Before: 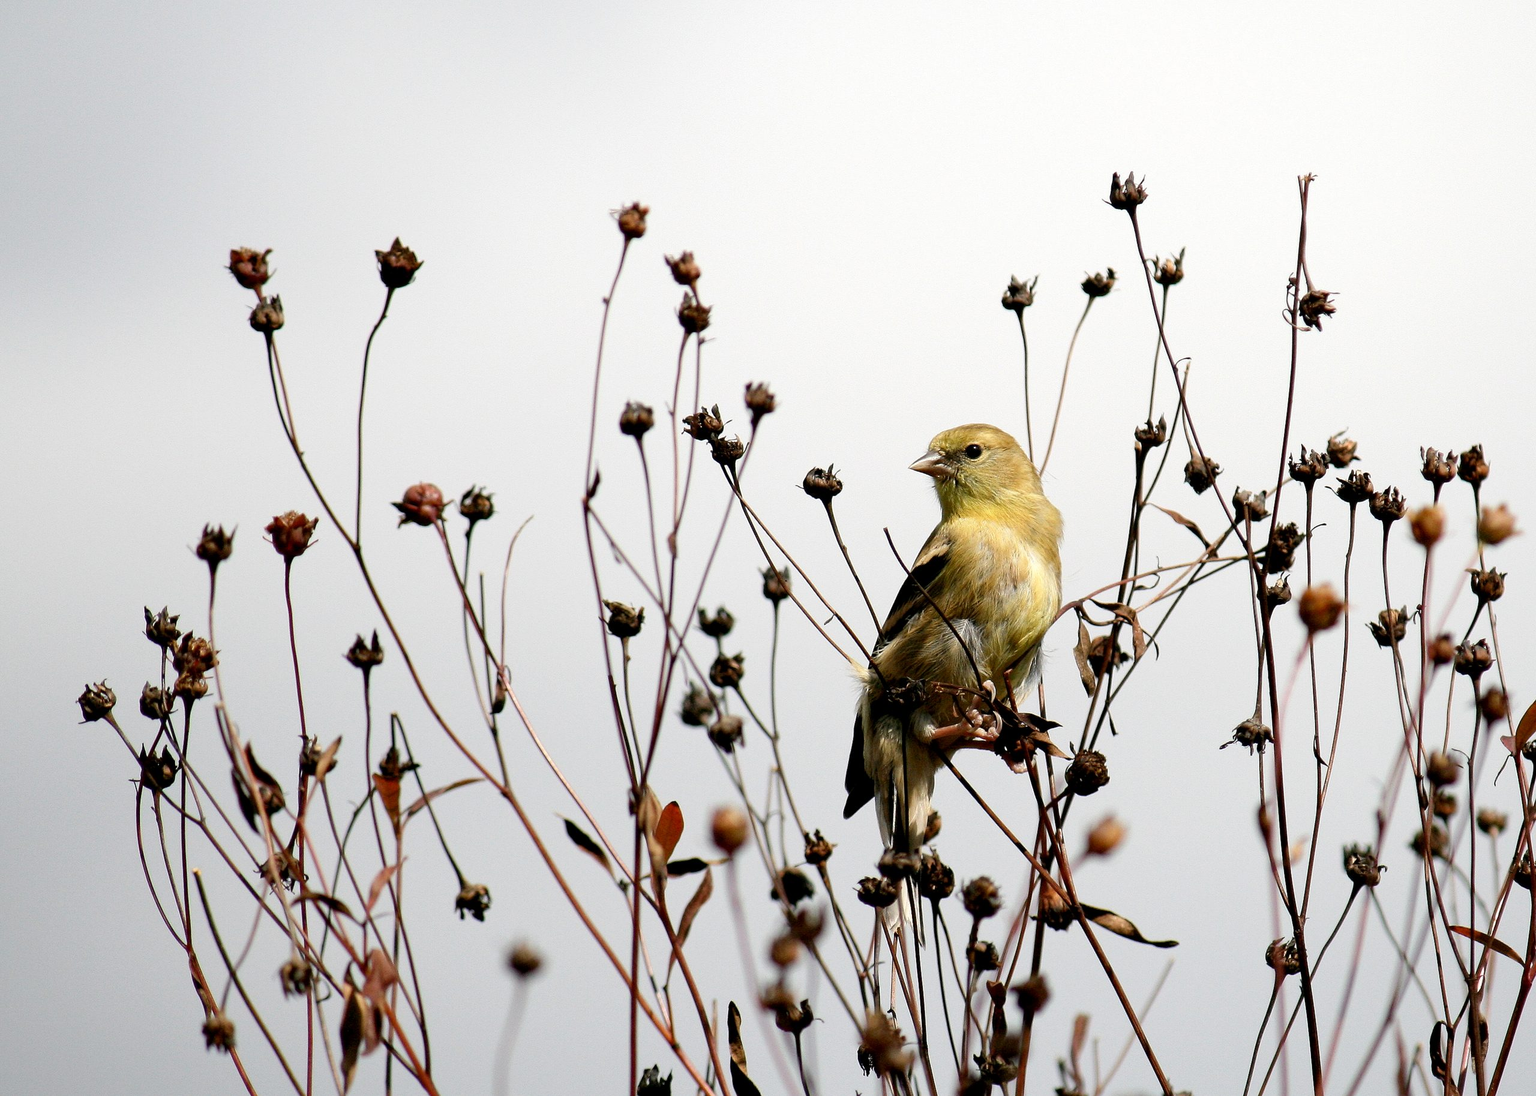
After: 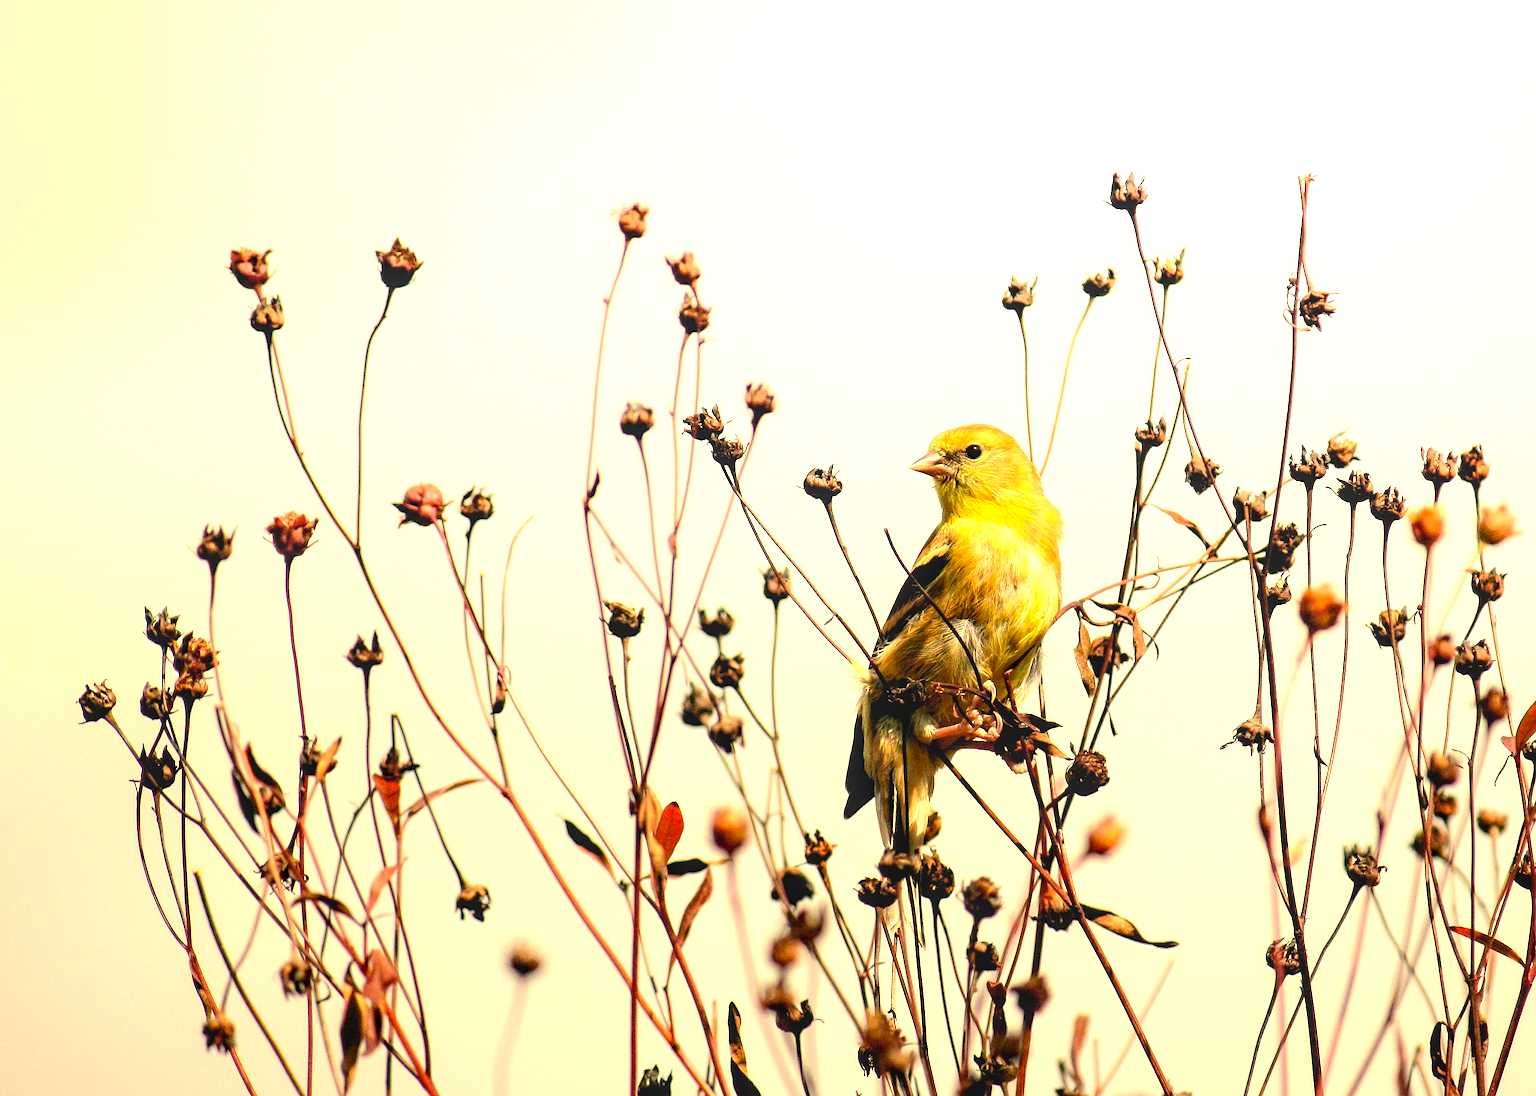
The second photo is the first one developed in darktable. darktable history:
shadows and highlights: radius 93.07, shadows -14.46, white point adjustment 0.23, highlights 31.48, compress 48.23%, highlights color adjustment 52.79%, soften with gaussian
exposure: black level correction 0, exposure 0.7 EV, compensate exposure bias true, compensate highlight preservation false
white balance: red 1.123, blue 0.83
color zones: curves: ch0 [(0.224, 0.526) (0.75, 0.5)]; ch1 [(0.055, 0.526) (0.224, 0.761) (0.377, 0.526) (0.75, 0.5)]
local contrast: on, module defaults
